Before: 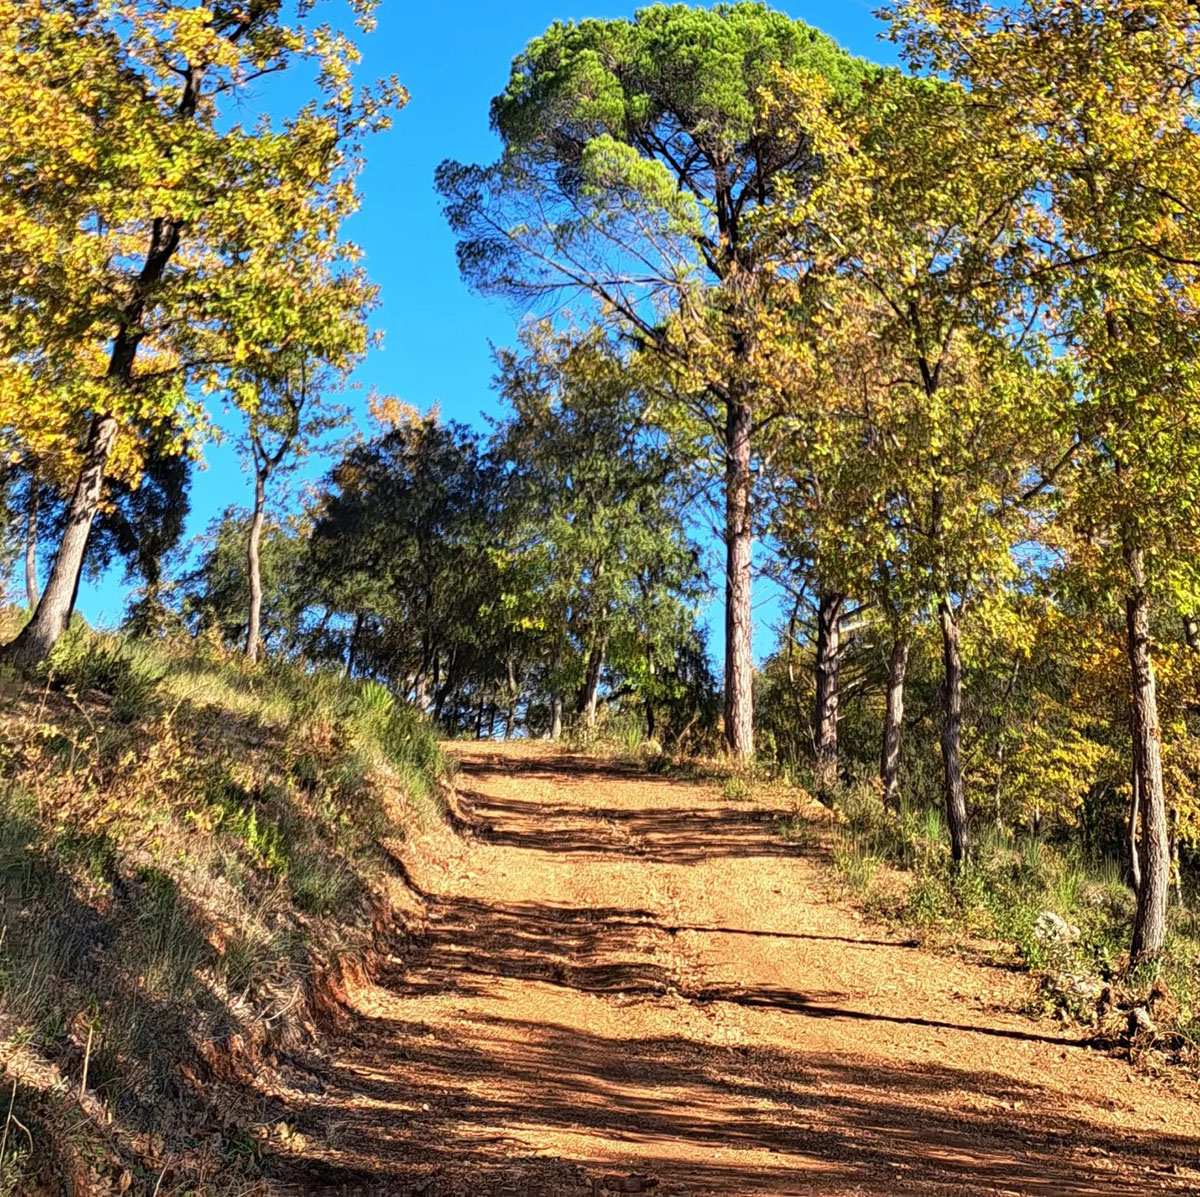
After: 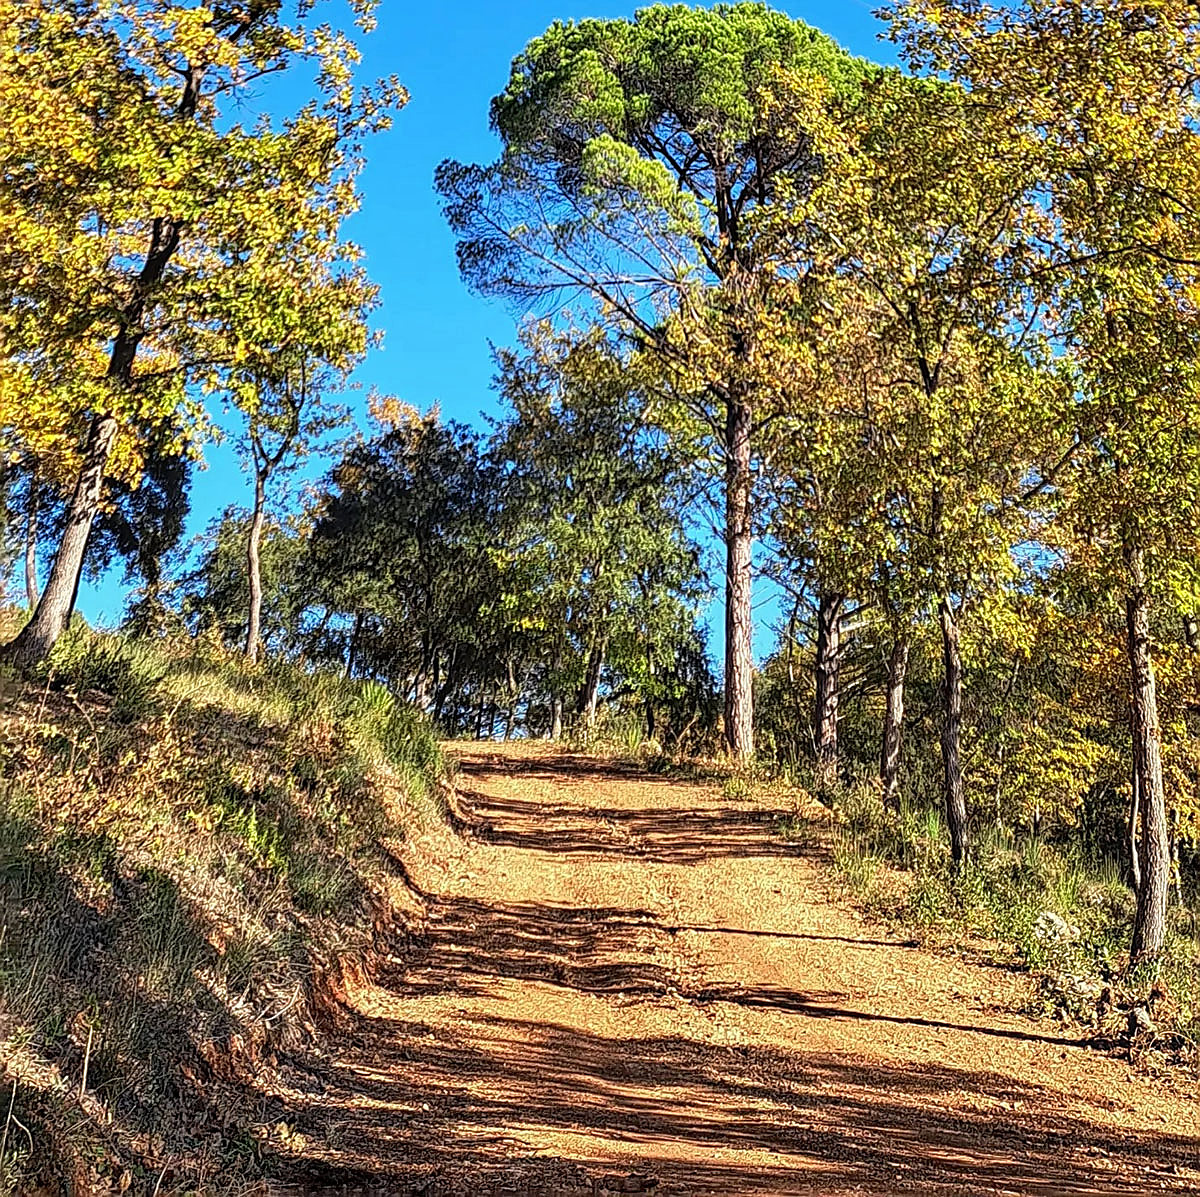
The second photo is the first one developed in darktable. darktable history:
local contrast: on, module defaults
sharpen: radius 1.36, amount 1.257, threshold 0.71
